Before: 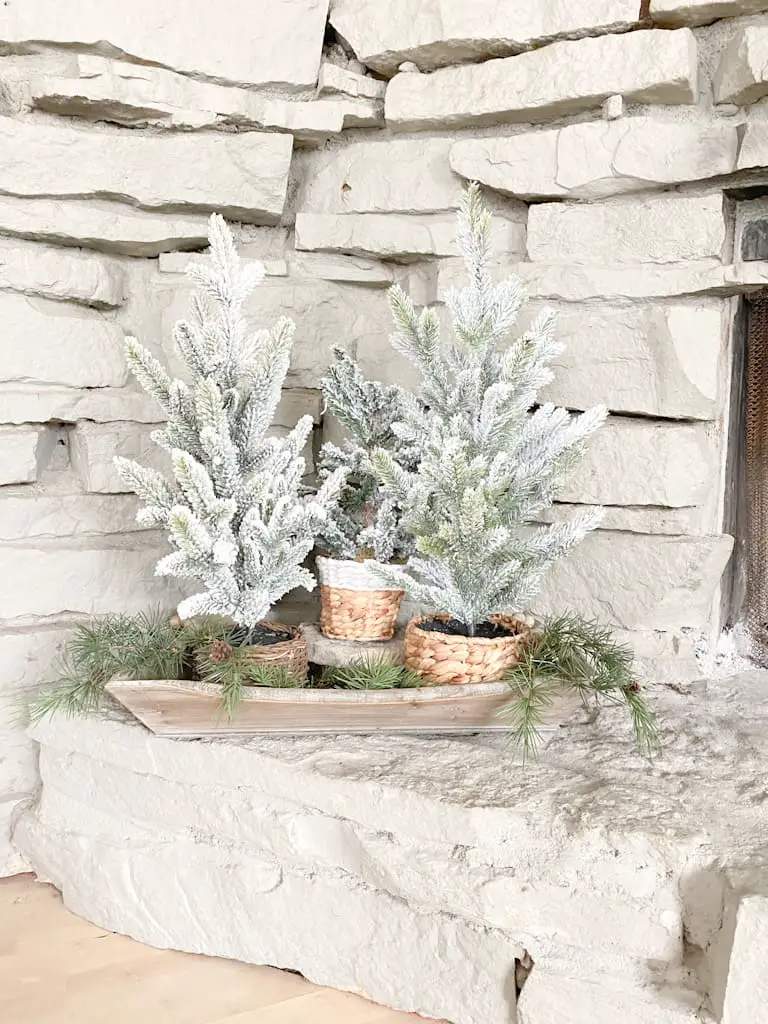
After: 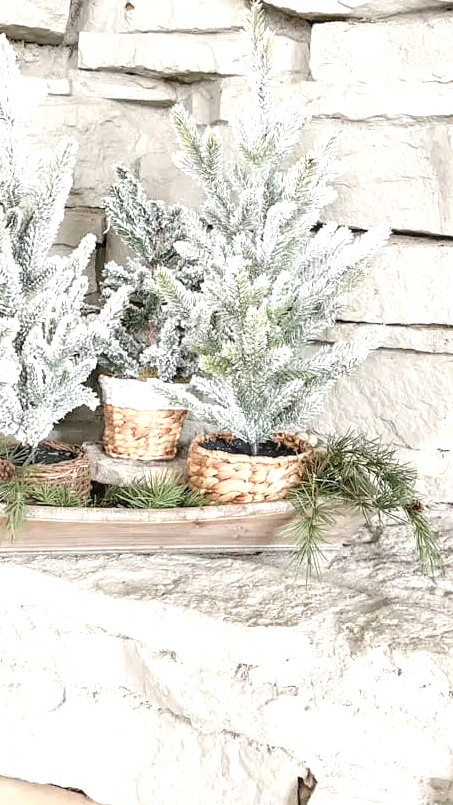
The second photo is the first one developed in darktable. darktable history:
tone equalizer: -8 EV -0.417 EV, -7 EV -0.389 EV, -6 EV -0.333 EV, -5 EV -0.222 EV, -3 EV 0.222 EV, -2 EV 0.333 EV, -1 EV 0.389 EV, +0 EV 0.417 EV, edges refinement/feathering 500, mask exposure compensation -1.57 EV, preserve details no
local contrast: on, module defaults
crop and rotate: left 28.256%, top 17.734%, right 12.656%, bottom 3.573%
